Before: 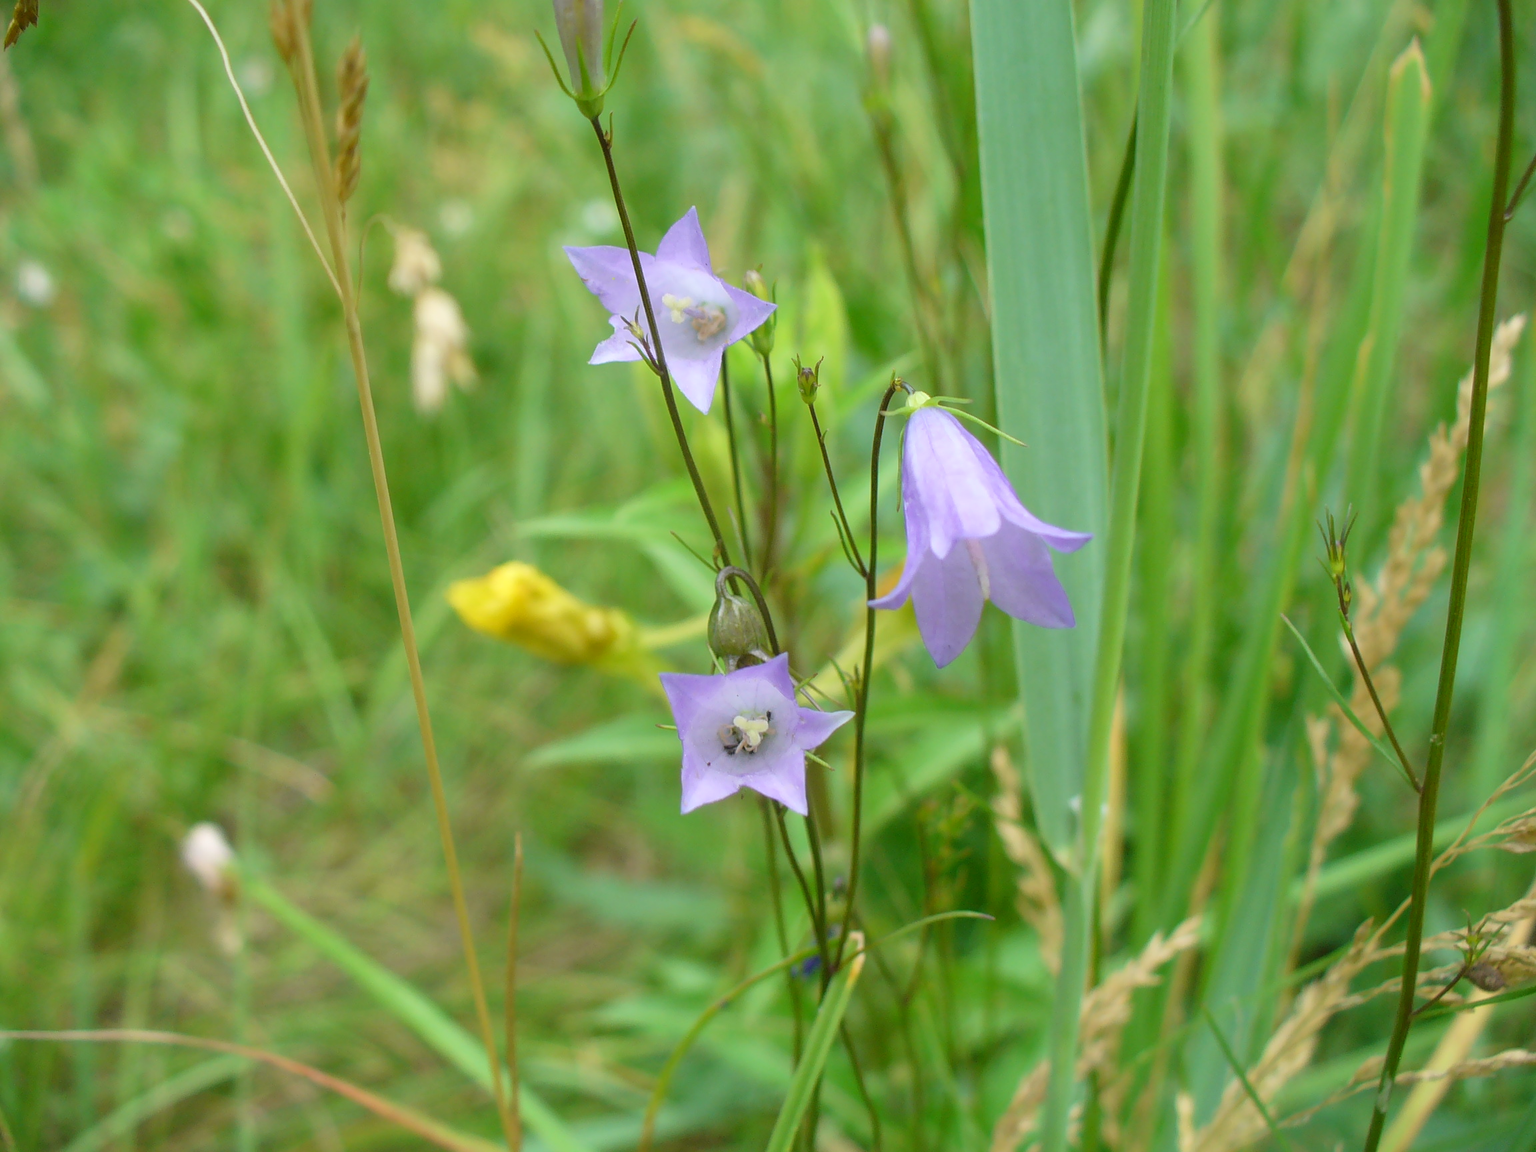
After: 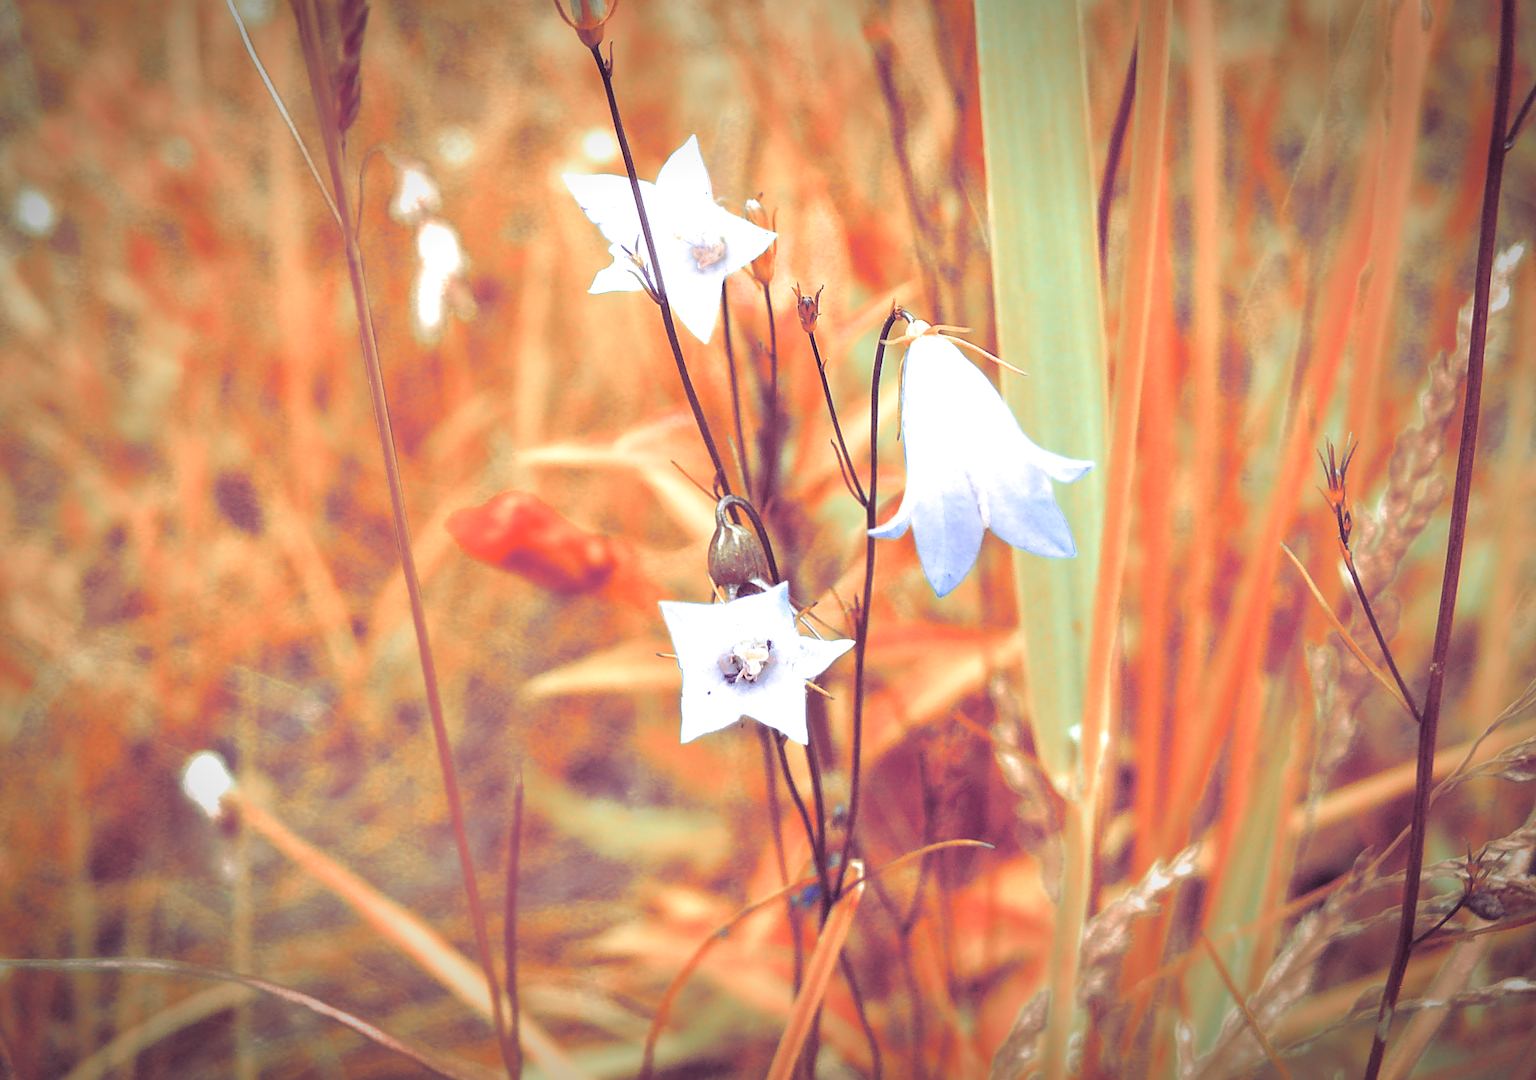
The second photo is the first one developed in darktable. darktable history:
color zones: curves: ch0 [(0.006, 0.385) (0.143, 0.563) (0.243, 0.321) (0.352, 0.464) (0.516, 0.456) (0.625, 0.5) (0.75, 0.5) (0.875, 0.5)]; ch1 [(0, 0.5) (0.134, 0.504) (0.246, 0.463) (0.421, 0.515) (0.5, 0.56) (0.625, 0.5) (0.75, 0.5) (0.875, 0.5)]; ch2 [(0, 0.5) (0.131, 0.426) (0.307, 0.289) (0.38, 0.188) (0.513, 0.216) (0.625, 0.548) (0.75, 0.468) (0.838, 0.396) (0.971, 0.311)]
white balance: red 1.066, blue 1.119
sharpen: on, module defaults
haze removal: strength -0.1, adaptive false
crop and rotate: top 6.25%
vignetting: fall-off start 70.97%, brightness -0.584, saturation -0.118, width/height ratio 1.333
split-toning: shadows › hue 277.2°, shadows › saturation 0.74
exposure: black level correction 0, exposure 1 EV, compensate exposure bias true, compensate highlight preservation false
